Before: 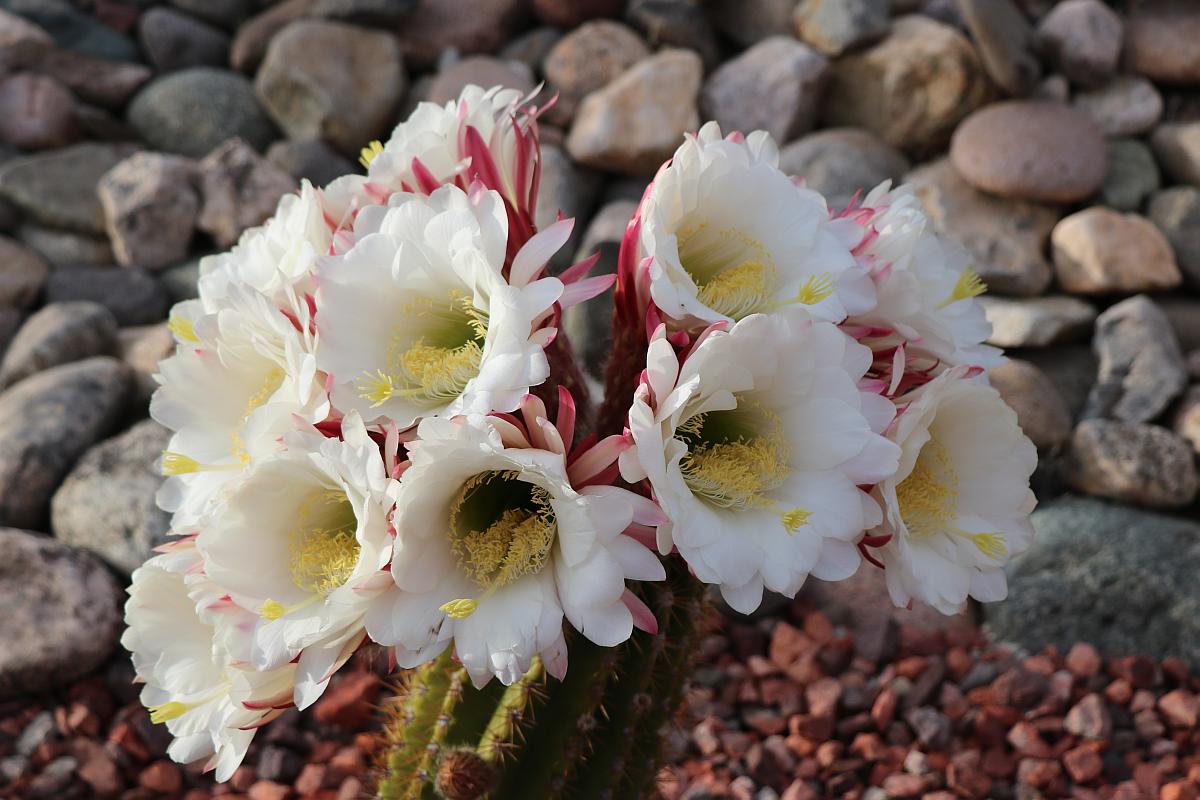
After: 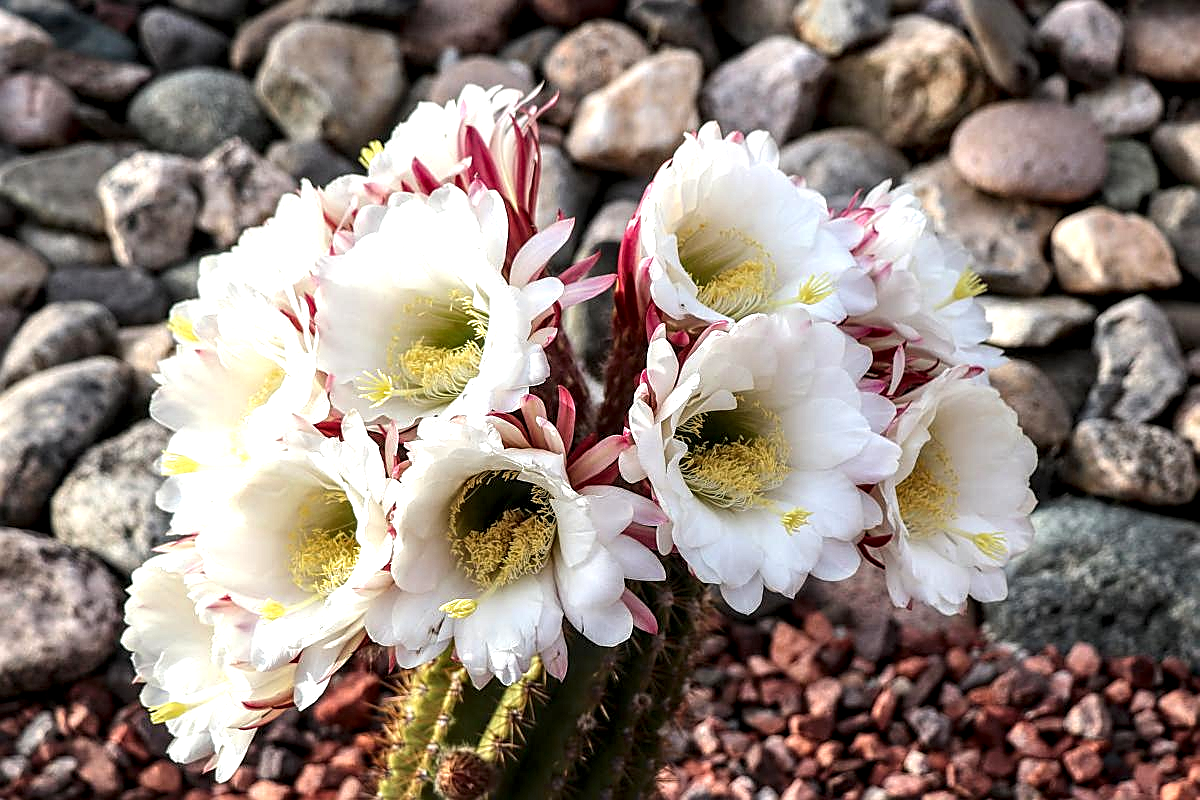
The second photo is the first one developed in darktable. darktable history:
exposure: black level correction -0.002, exposure 0.706 EV, compensate highlight preservation false
sharpen: on, module defaults
local contrast: highlights 18%, detail 187%
